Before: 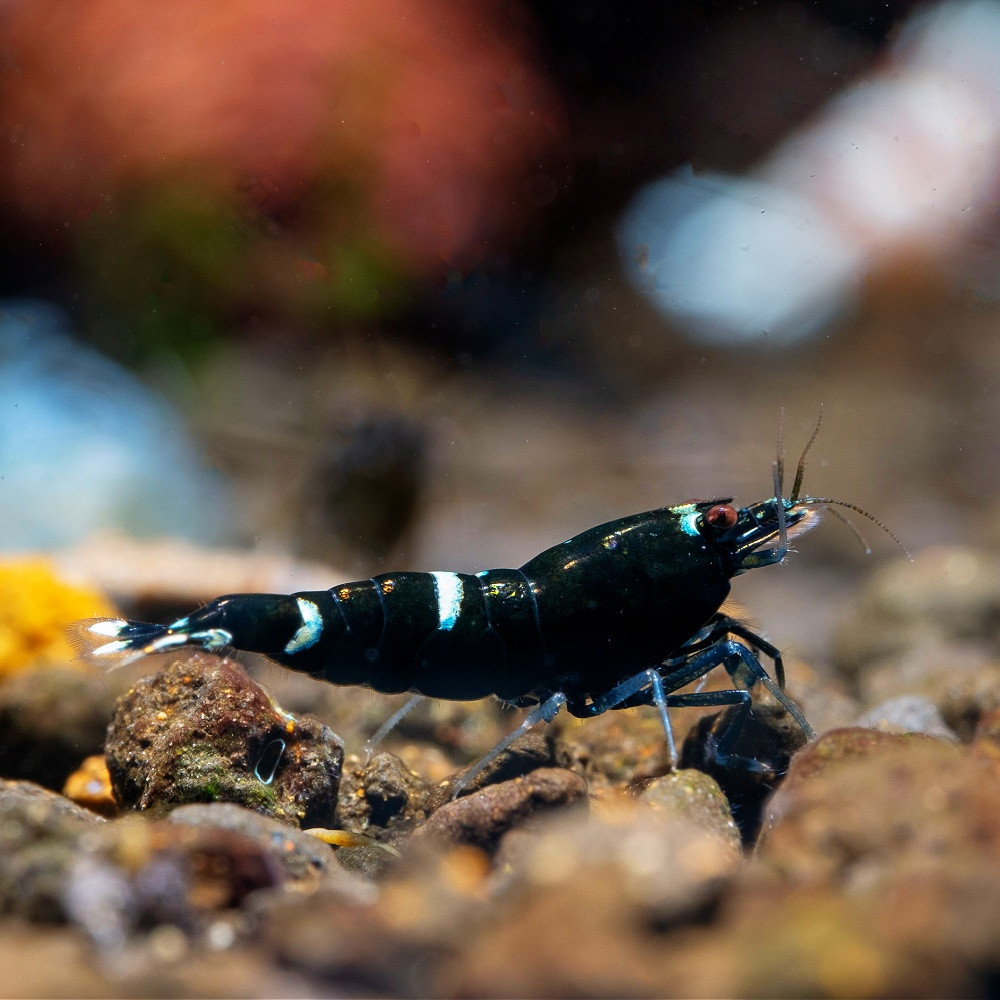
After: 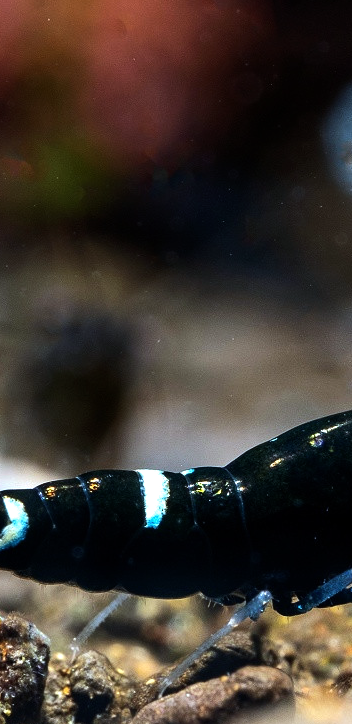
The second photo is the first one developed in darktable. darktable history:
crop and rotate: left 29.476%, top 10.214%, right 35.32%, bottom 17.333%
white balance: red 0.925, blue 1.046
tone equalizer: -8 EV -0.75 EV, -7 EV -0.7 EV, -6 EV -0.6 EV, -5 EV -0.4 EV, -3 EV 0.4 EV, -2 EV 0.6 EV, -1 EV 0.7 EV, +0 EV 0.75 EV, edges refinement/feathering 500, mask exposure compensation -1.57 EV, preserve details no
